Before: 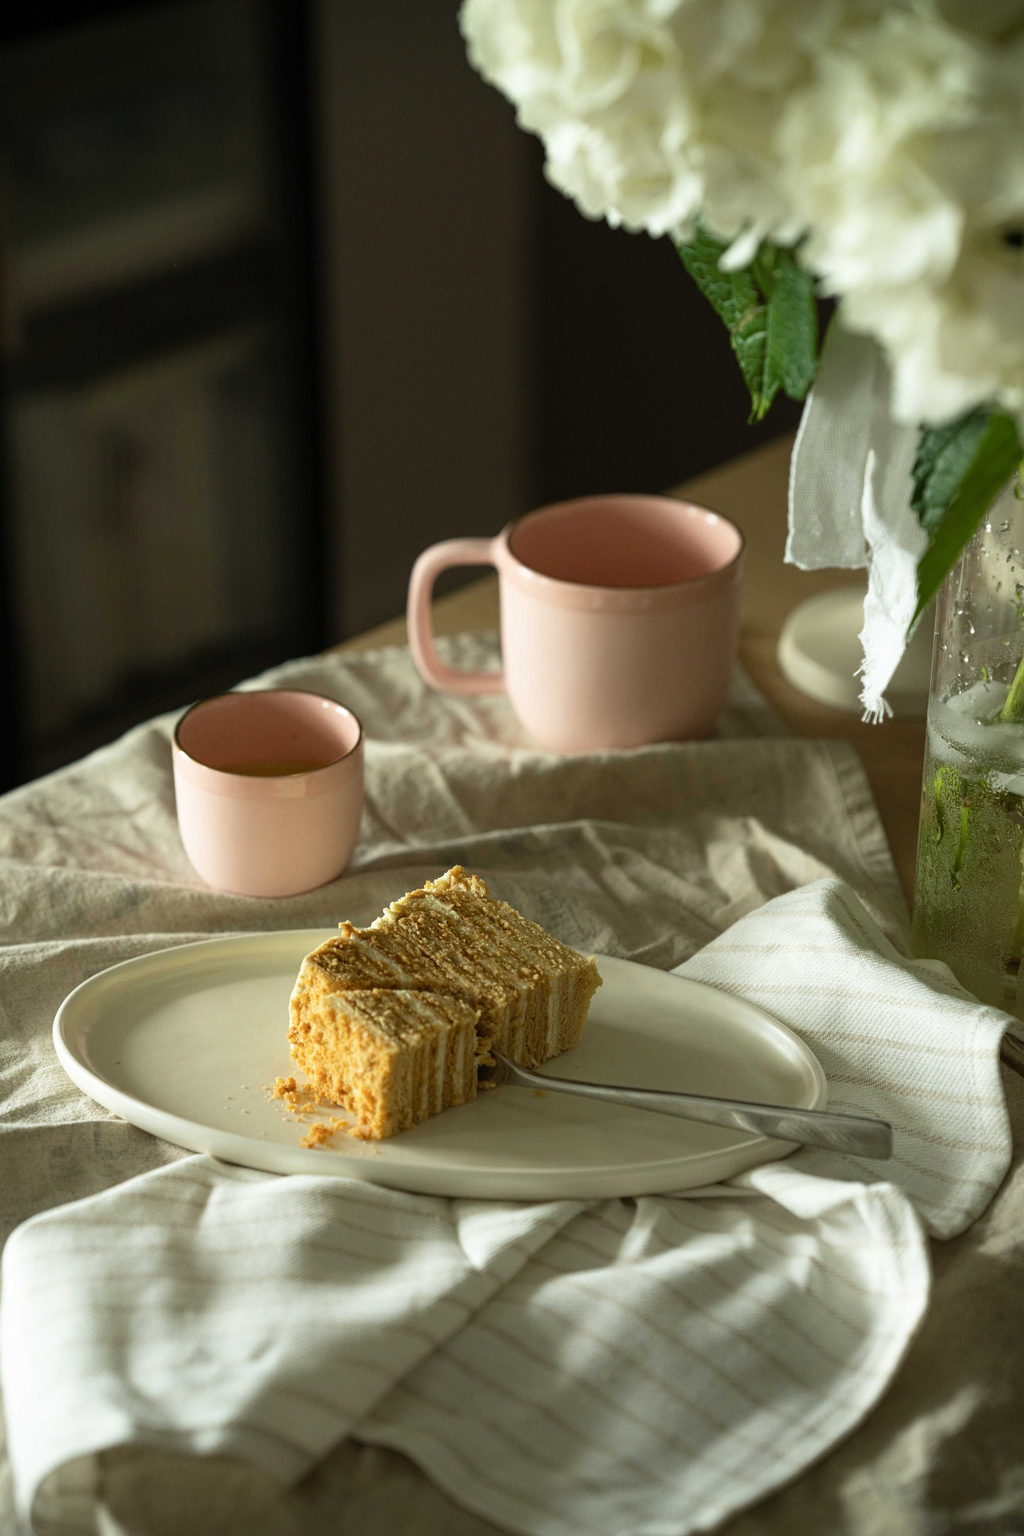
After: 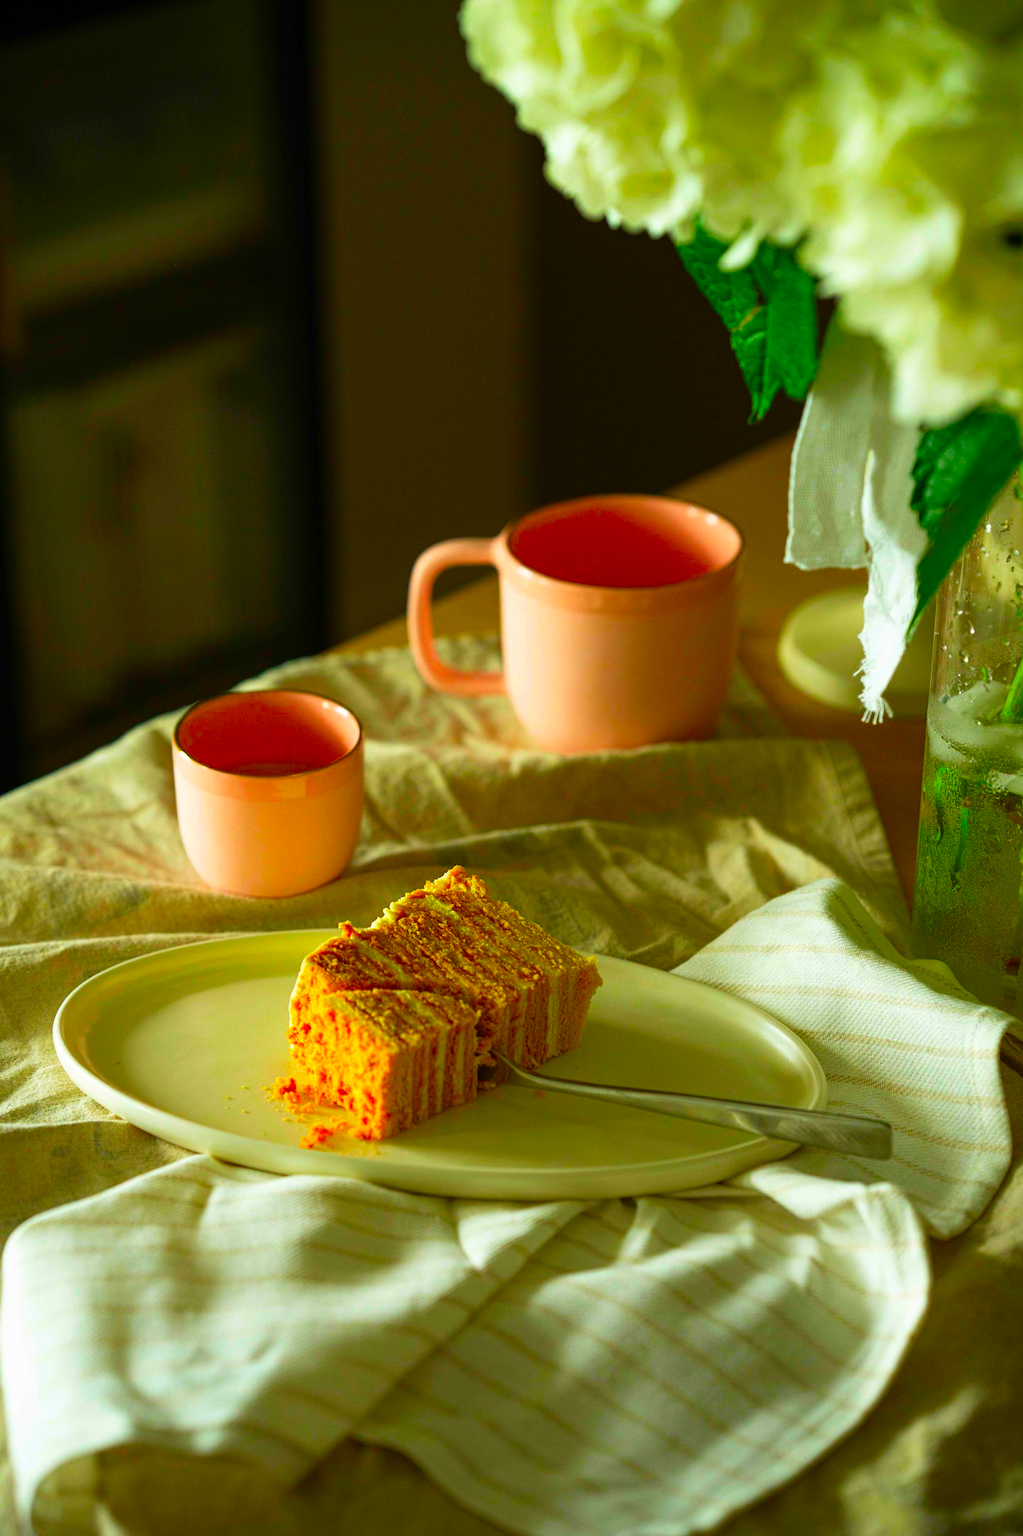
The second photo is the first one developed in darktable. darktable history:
color correction: highlights b* 0.029, saturation 2.94
